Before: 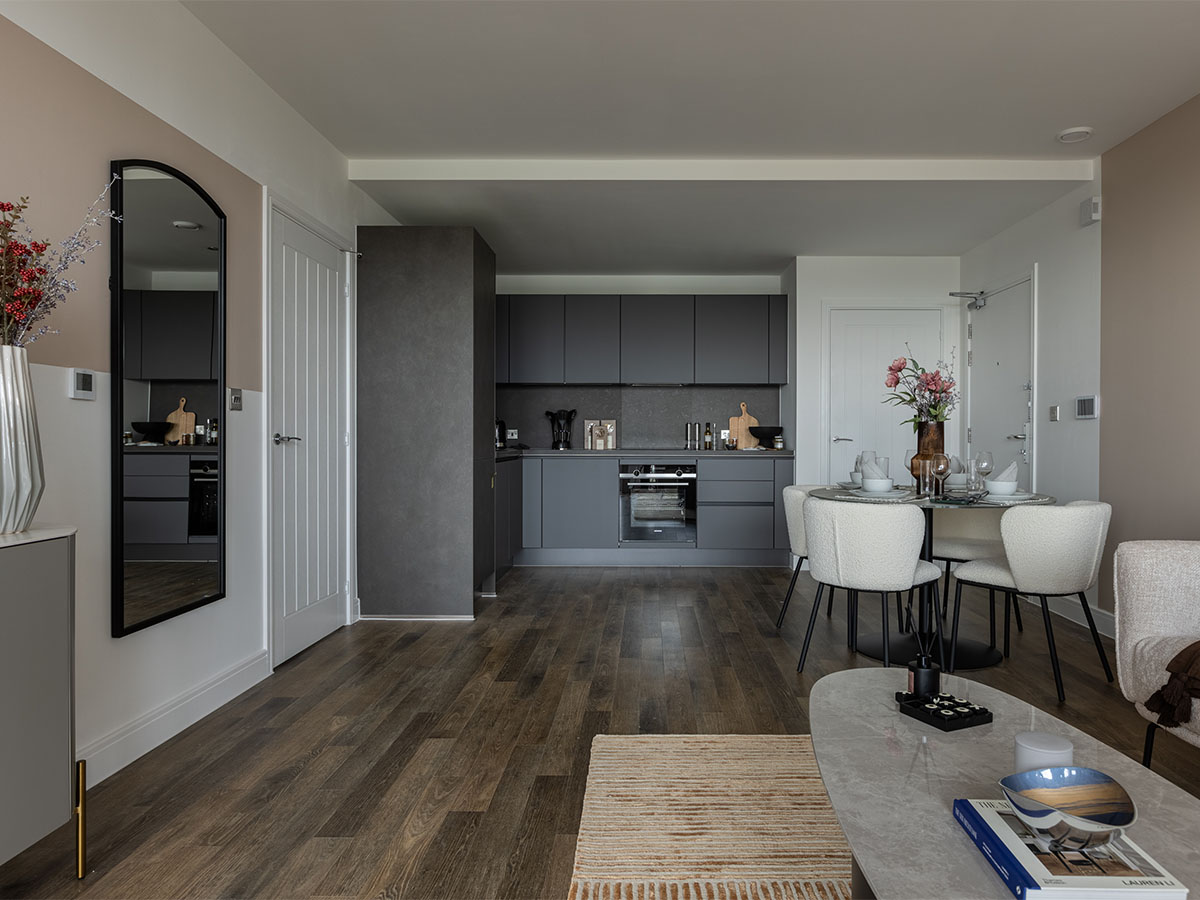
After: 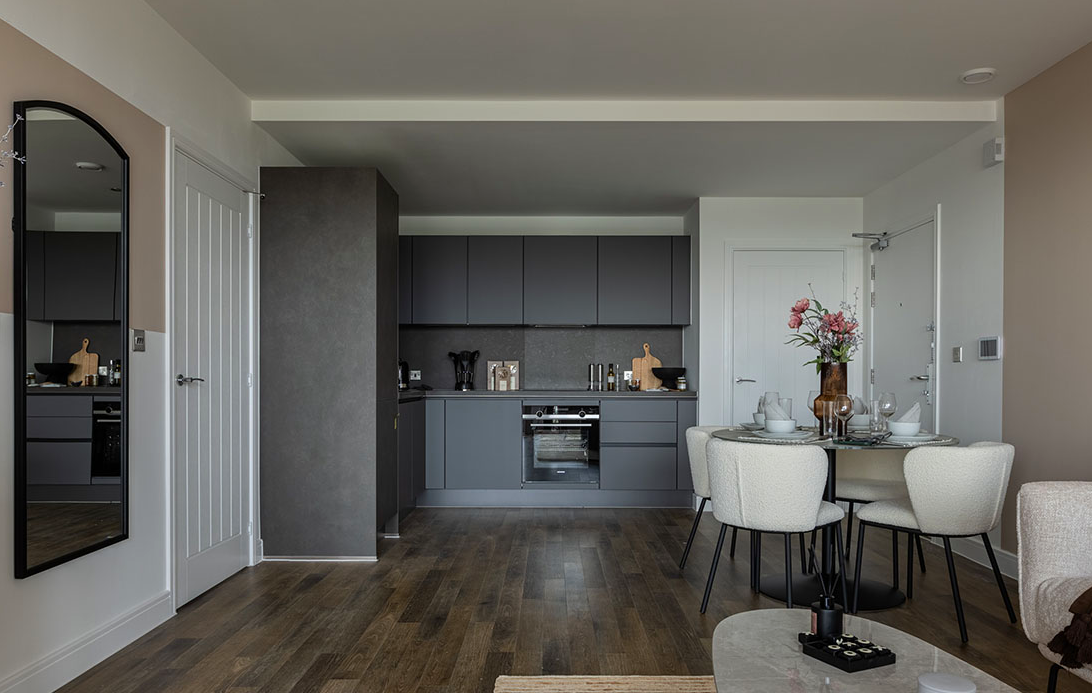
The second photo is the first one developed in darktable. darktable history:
contrast brightness saturation: contrast 0.04, saturation 0.16
crop: left 8.155%, top 6.611%, bottom 15.385%
